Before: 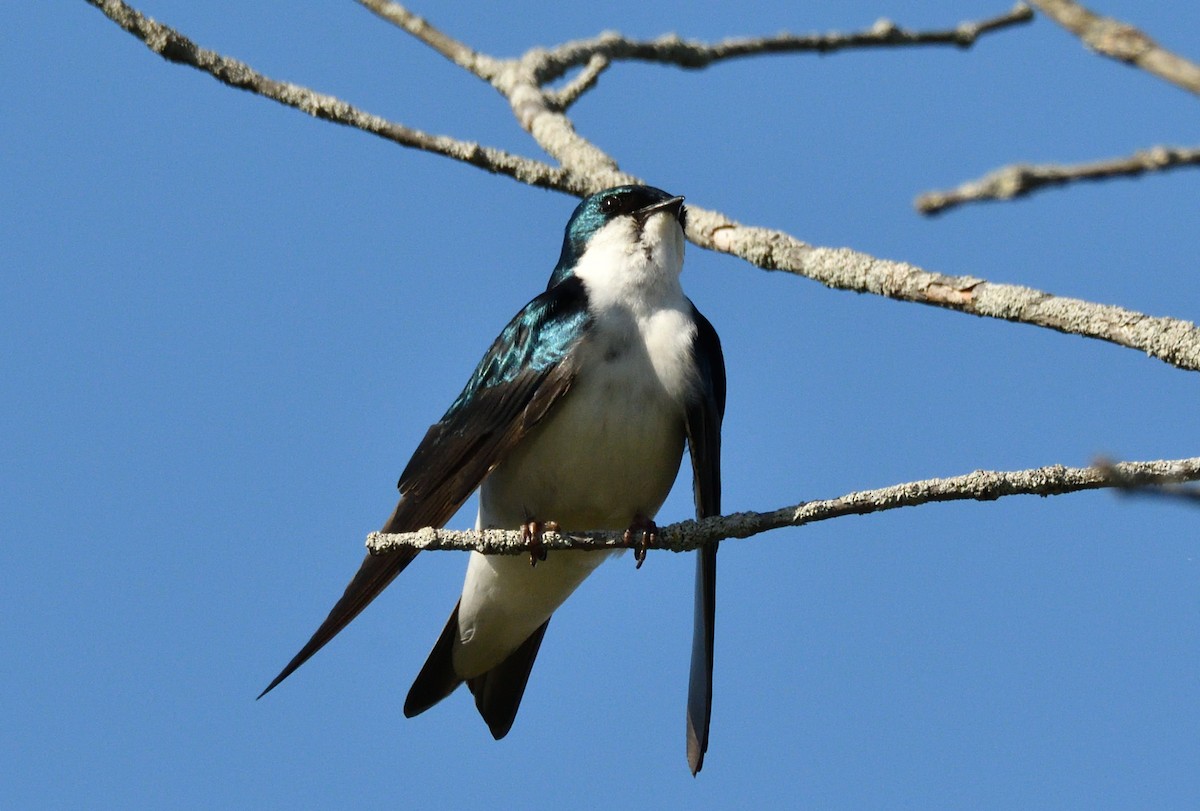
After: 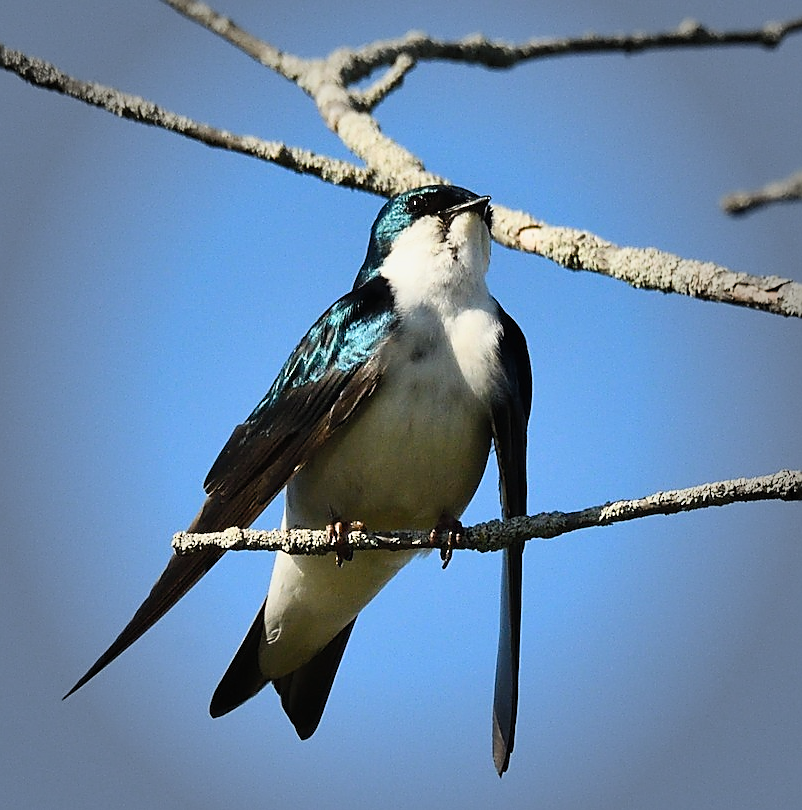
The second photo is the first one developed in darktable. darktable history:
crop and rotate: left 16.186%, right 16.927%
contrast brightness saturation: contrast 0.199, brightness 0.167, saturation 0.216
filmic rgb: black relative exposure -11.33 EV, white relative exposure 3.22 EV, hardness 6.8
shadows and highlights: soften with gaussian
vignetting: fall-off start 65.2%, width/height ratio 0.881, unbound false
sharpen: radius 1.375, amount 1.238, threshold 0.668
